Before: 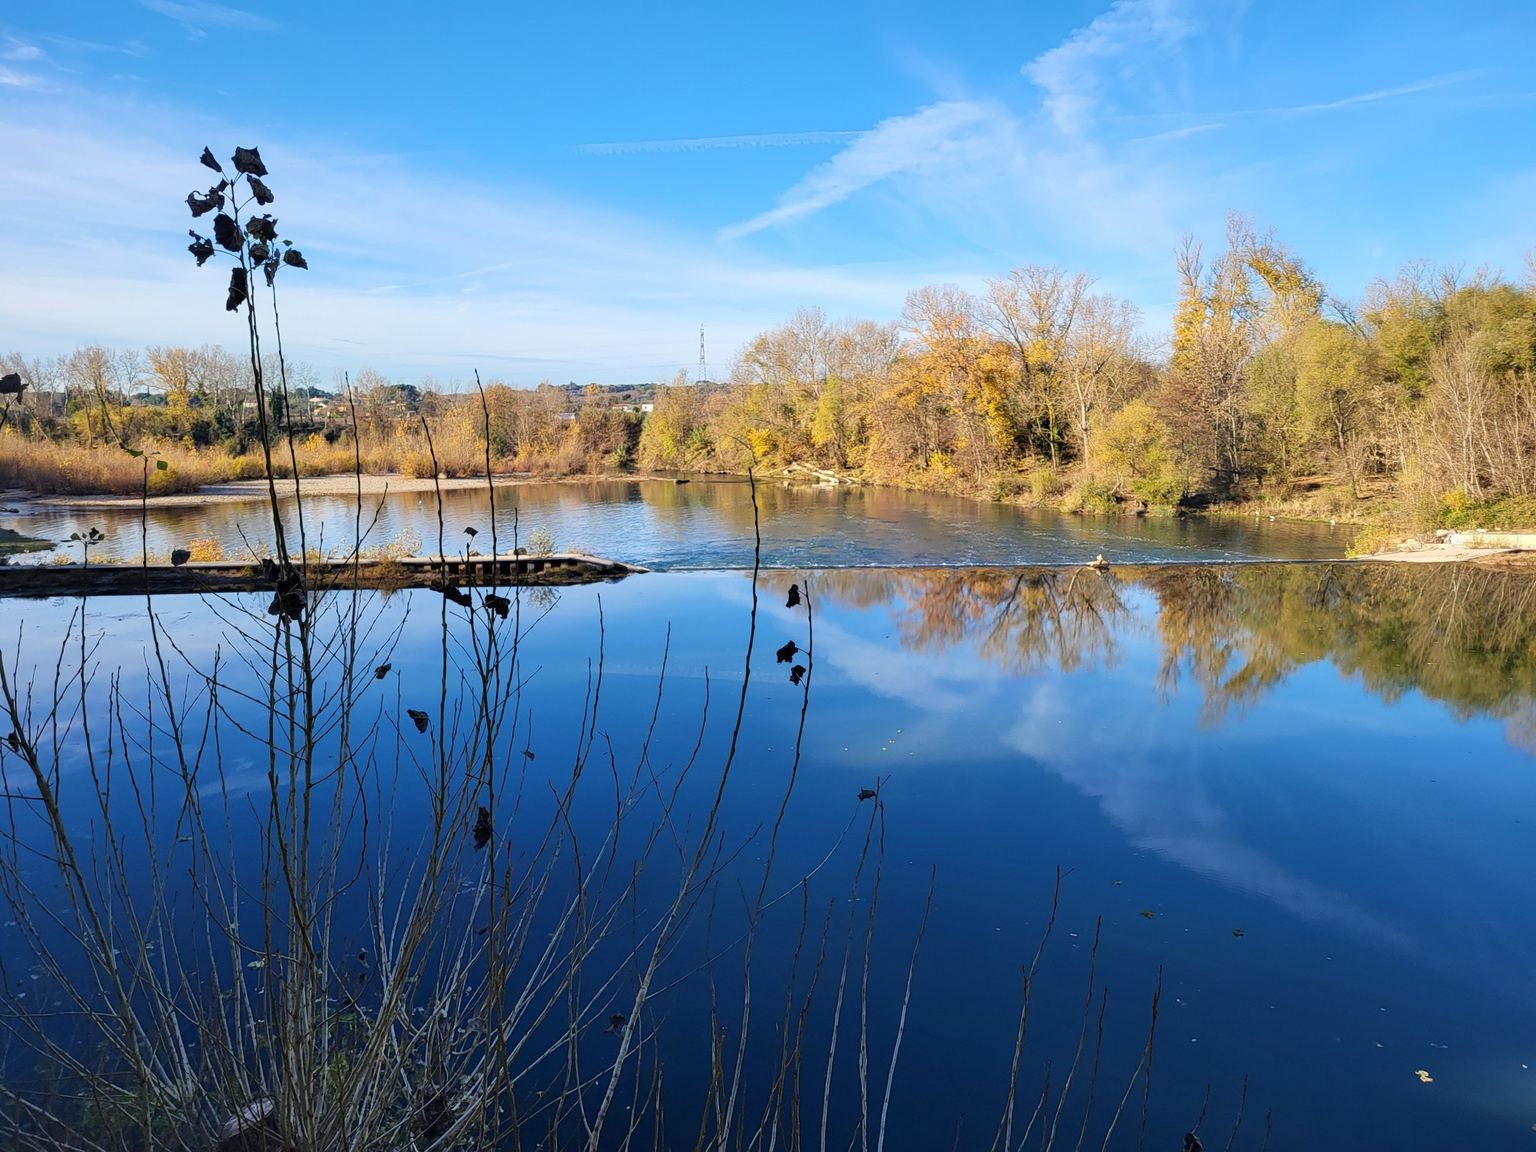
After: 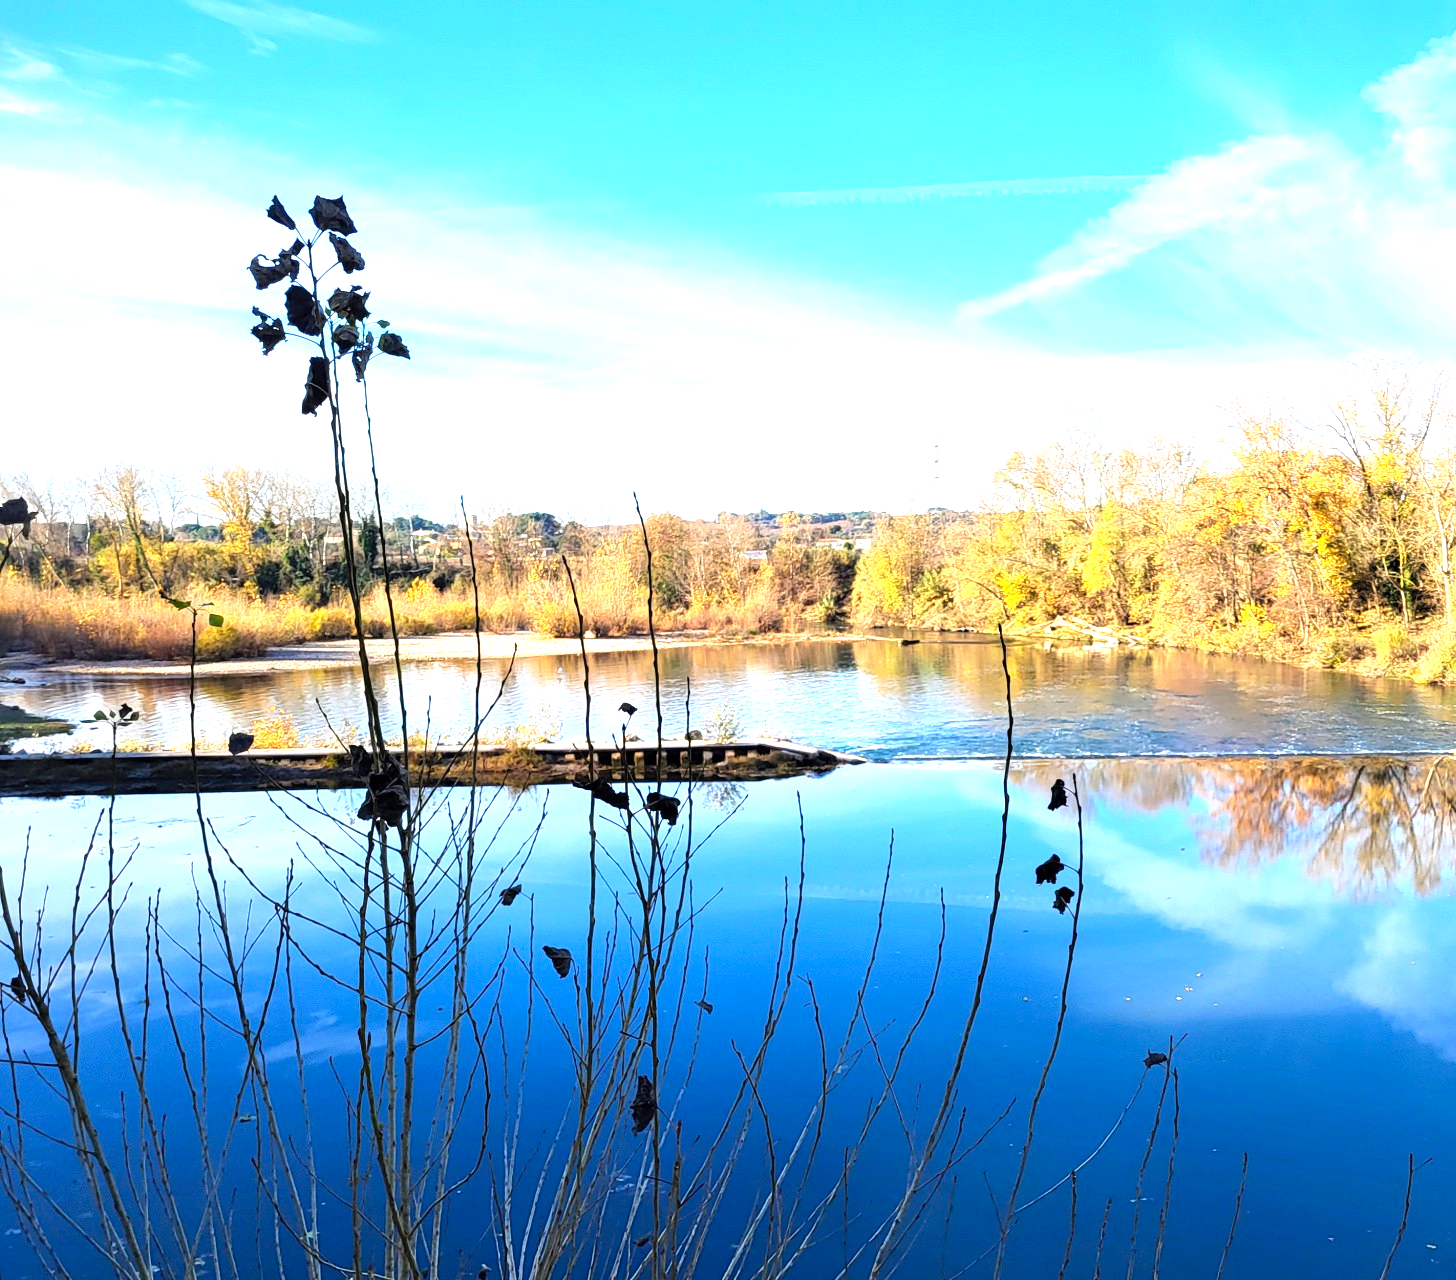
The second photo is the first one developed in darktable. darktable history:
tone equalizer: on, module defaults
exposure: exposure -0.04 EV, compensate highlight preservation false
levels: levels [0, 0.352, 0.703]
crop: right 28.885%, bottom 16.626%
